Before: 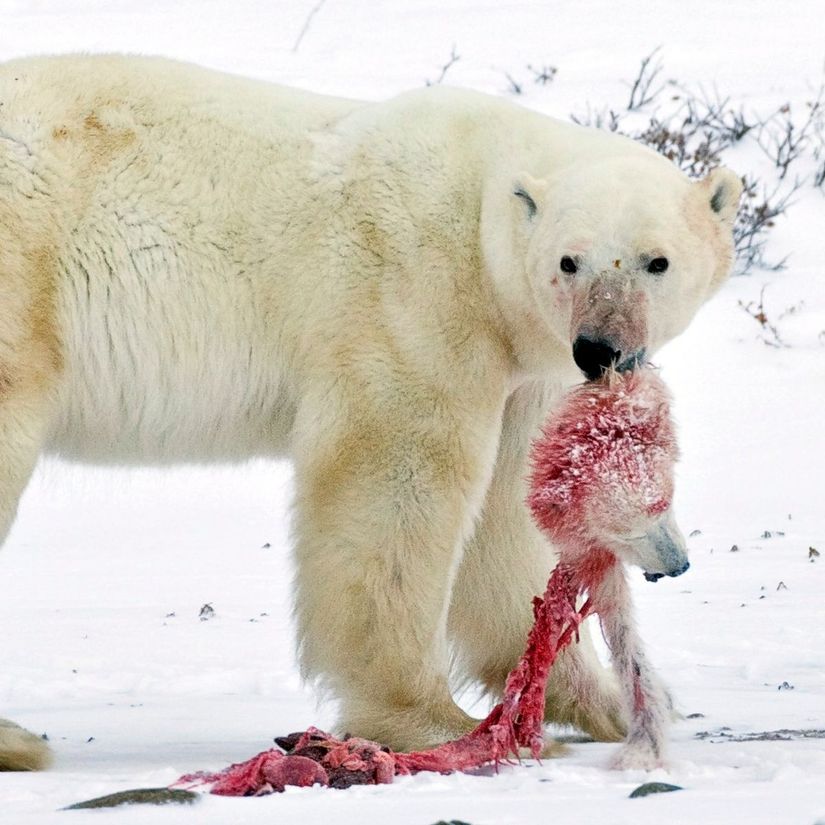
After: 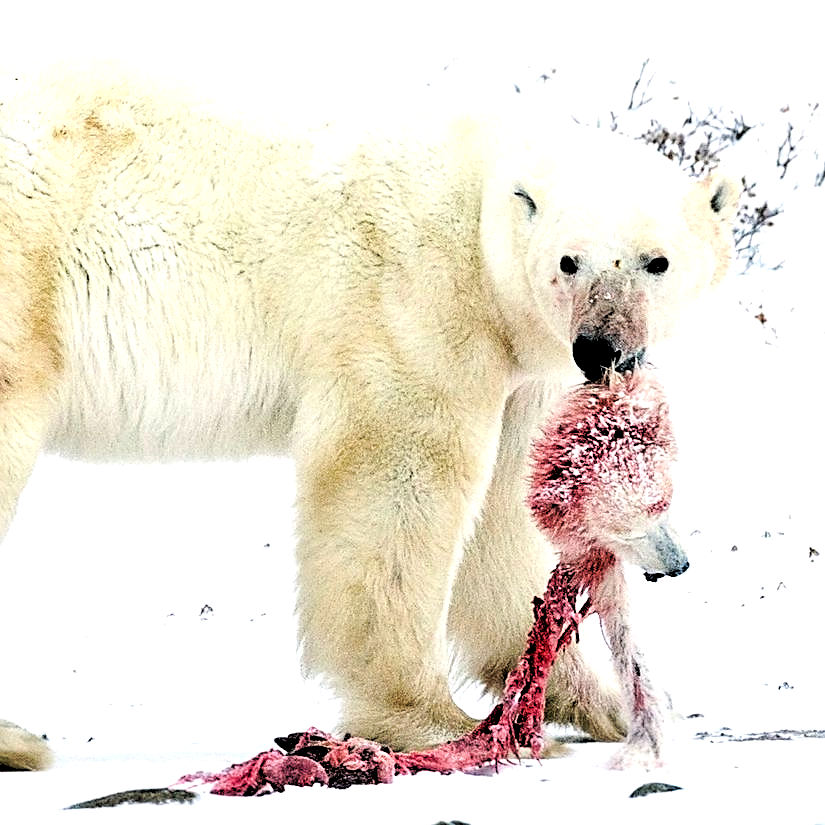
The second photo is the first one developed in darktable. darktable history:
tone equalizer: -8 EV -0.75 EV, -7 EV -0.7 EV, -6 EV -0.6 EV, -5 EV -0.4 EV, -3 EV 0.4 EV, -2 EV 0.6 EV, -1 EV 0.7 EV, +0 EV 0.75 EV, edges refinement/feathering 500, mask exposure compensation -1.57 EV, preserve details no
tone curve: curves: ch0 [(0, 0) (0.003, 0.003) (0.011, 0.011) (0.025, 0.024) (0.044, 0.043) (0.069, 0.068) (0.1, 0.098) (0.136, 0.133) (0.177, 0.173) (0.224, 0.22) (0.277, 0.271) (0.335, 0.328) (0.399, 0.39) (0.468, 0.458) (0.543, 0.563) (0.623, 0.64) (0.709, 0.722) (0.801, 0.809) (0.898, 0.902) (1, 1)], preserve colors none
sharpen: amount 0.55
rgb levels: levels [[0.029, 0.461, 0.922], [0, 0.5, 1], [0, 0.5, 1]]
